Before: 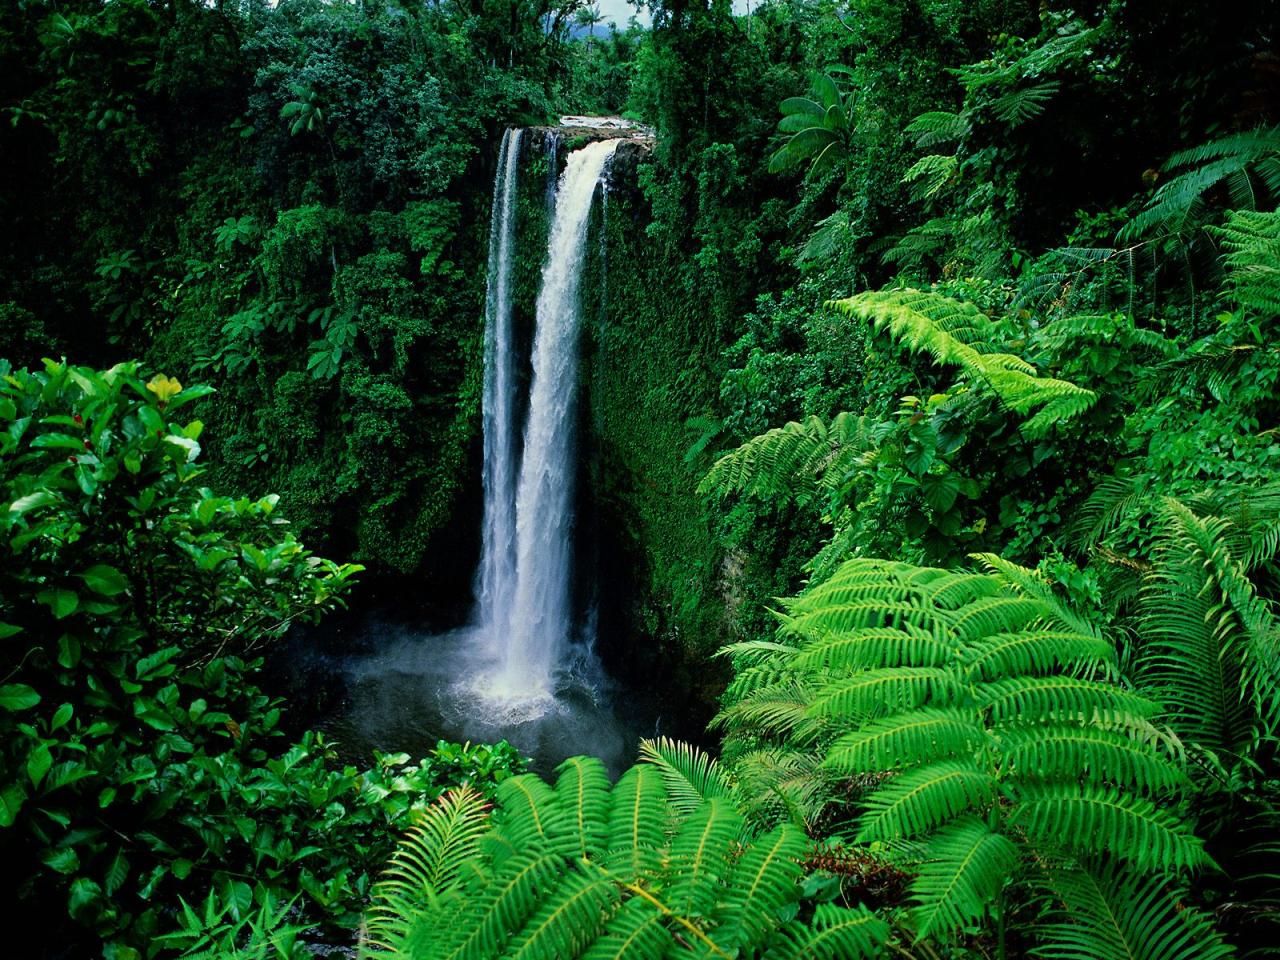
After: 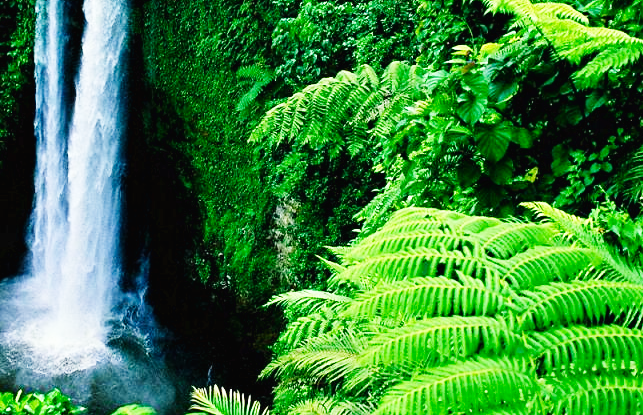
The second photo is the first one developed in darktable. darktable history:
crop: left 35.03%, top 36.625%, right 14.663%, bottom 20.057%
base curve: curves: ch0 [(0, 0.003) (0.001, 0.002) (0.006, 0.004) (0.02, 0.022) (0.048, 0.086) (0.094, 0.234) (0.162, 0.431) (0.258, 0.629) (0.385, 0.8) (0.548, 0.918) (0.751, 0.988) (1, 1)], preserve colors none
